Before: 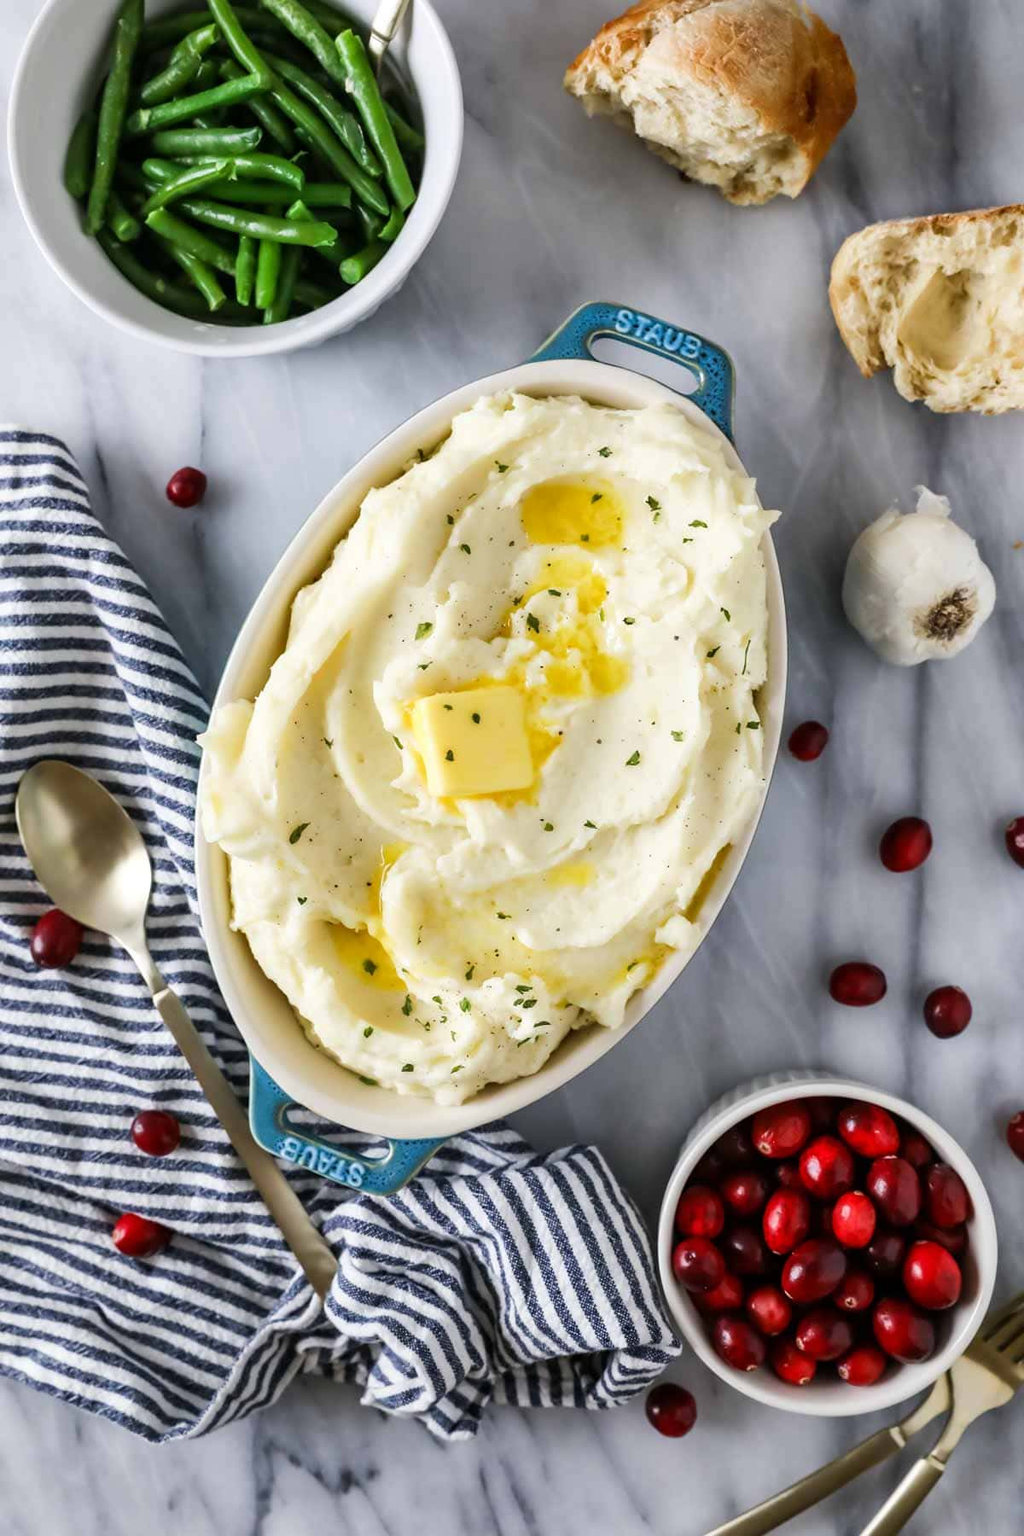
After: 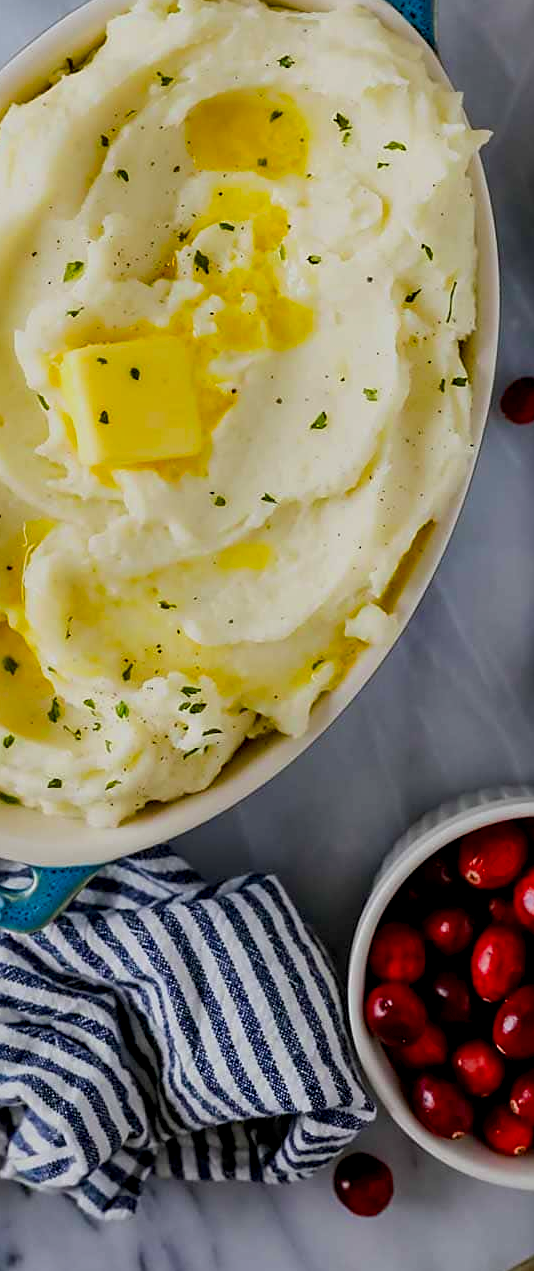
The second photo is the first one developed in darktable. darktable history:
velvia: strength 31.56%, mid-tones bias 0.201
exposure: black level correction 0.009, exposure -0.666 EV, compensate highlight preservation false
sharpen: on, module defaults
crop: left 35.286%, top 26.003%, right 20.16%, bottom 3.378%
